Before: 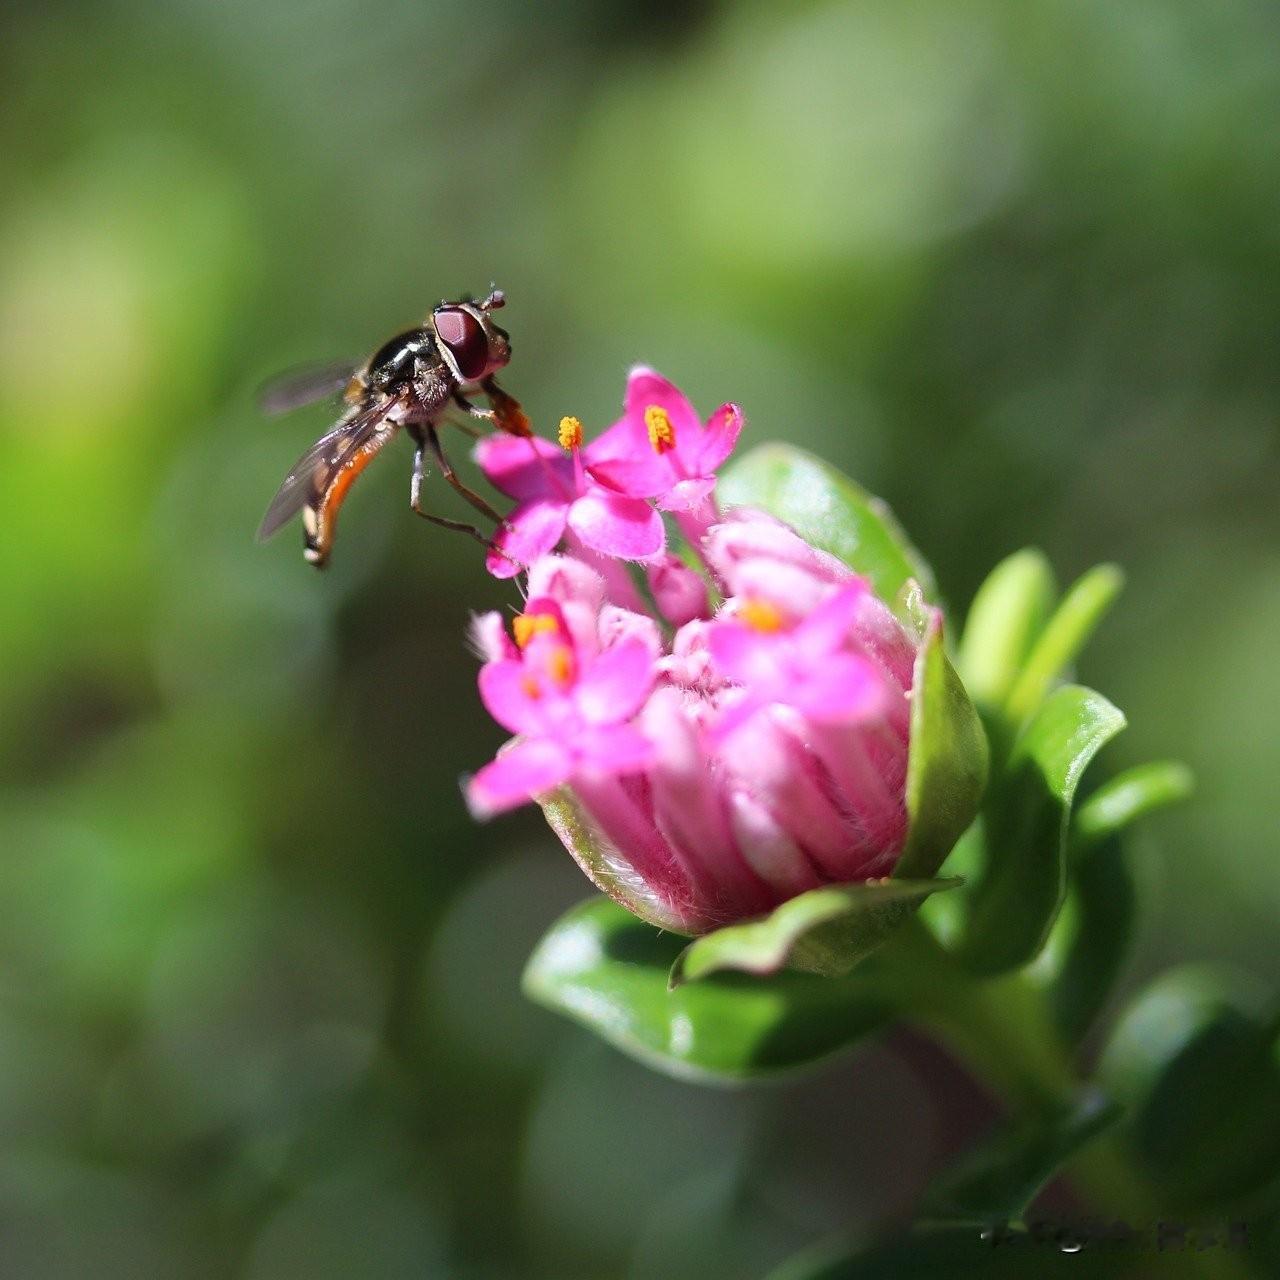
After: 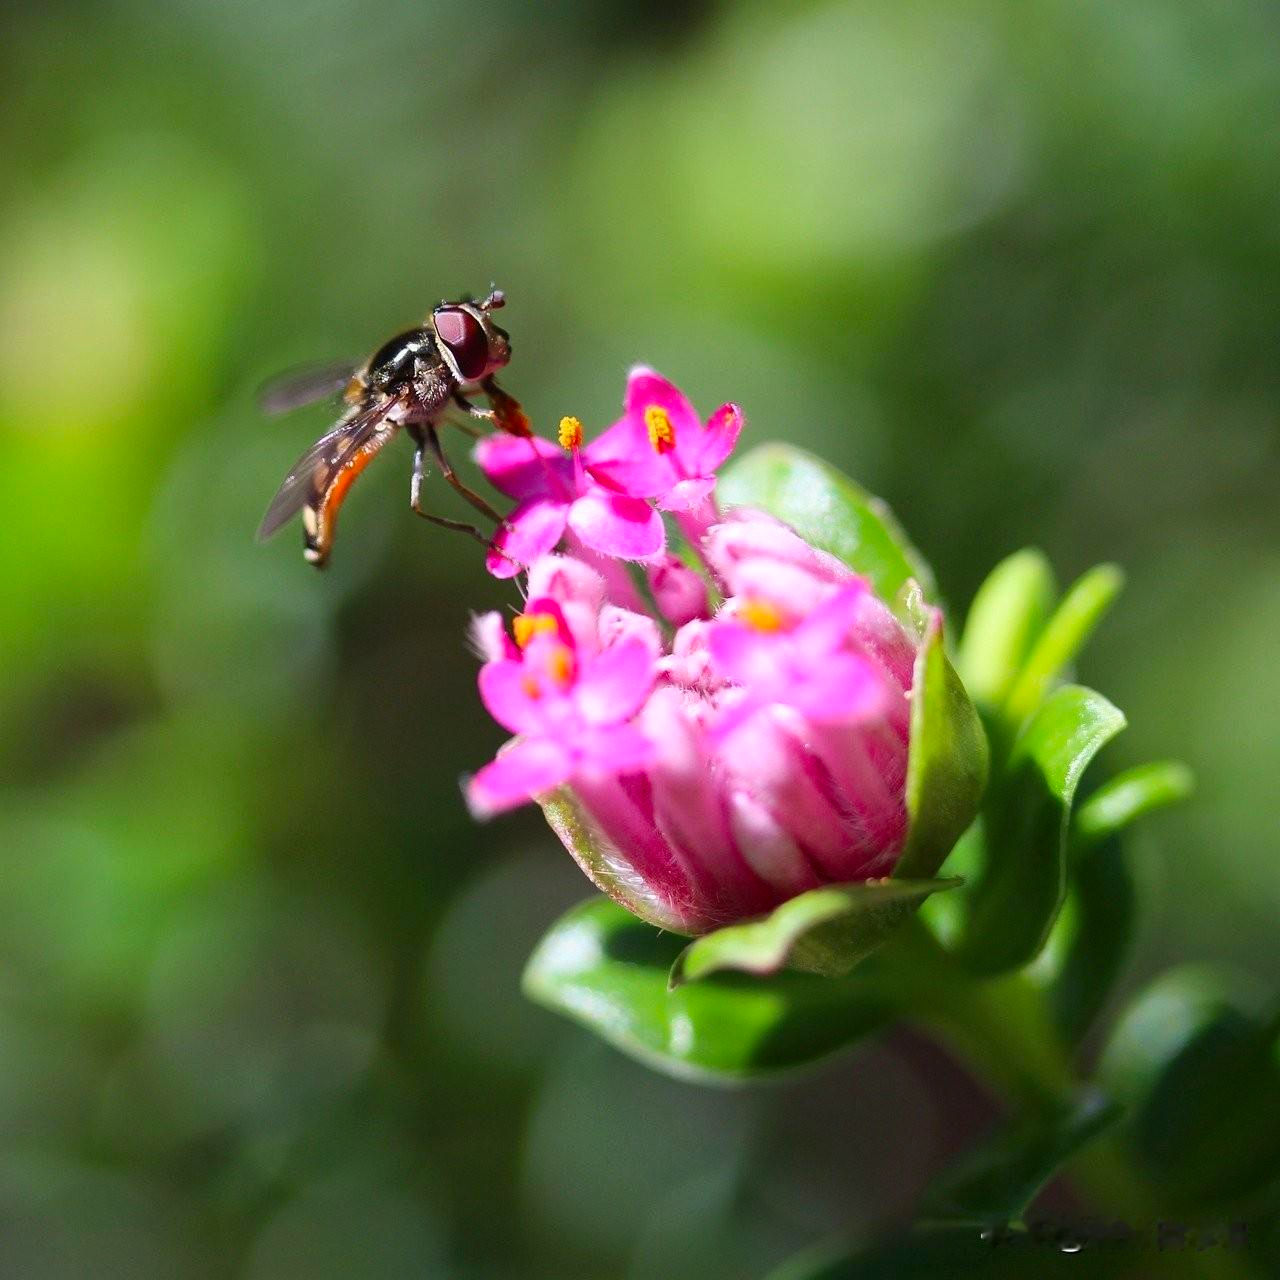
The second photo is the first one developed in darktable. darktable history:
contrast brightness saturation: contrast 0.077, saturation 0.197
